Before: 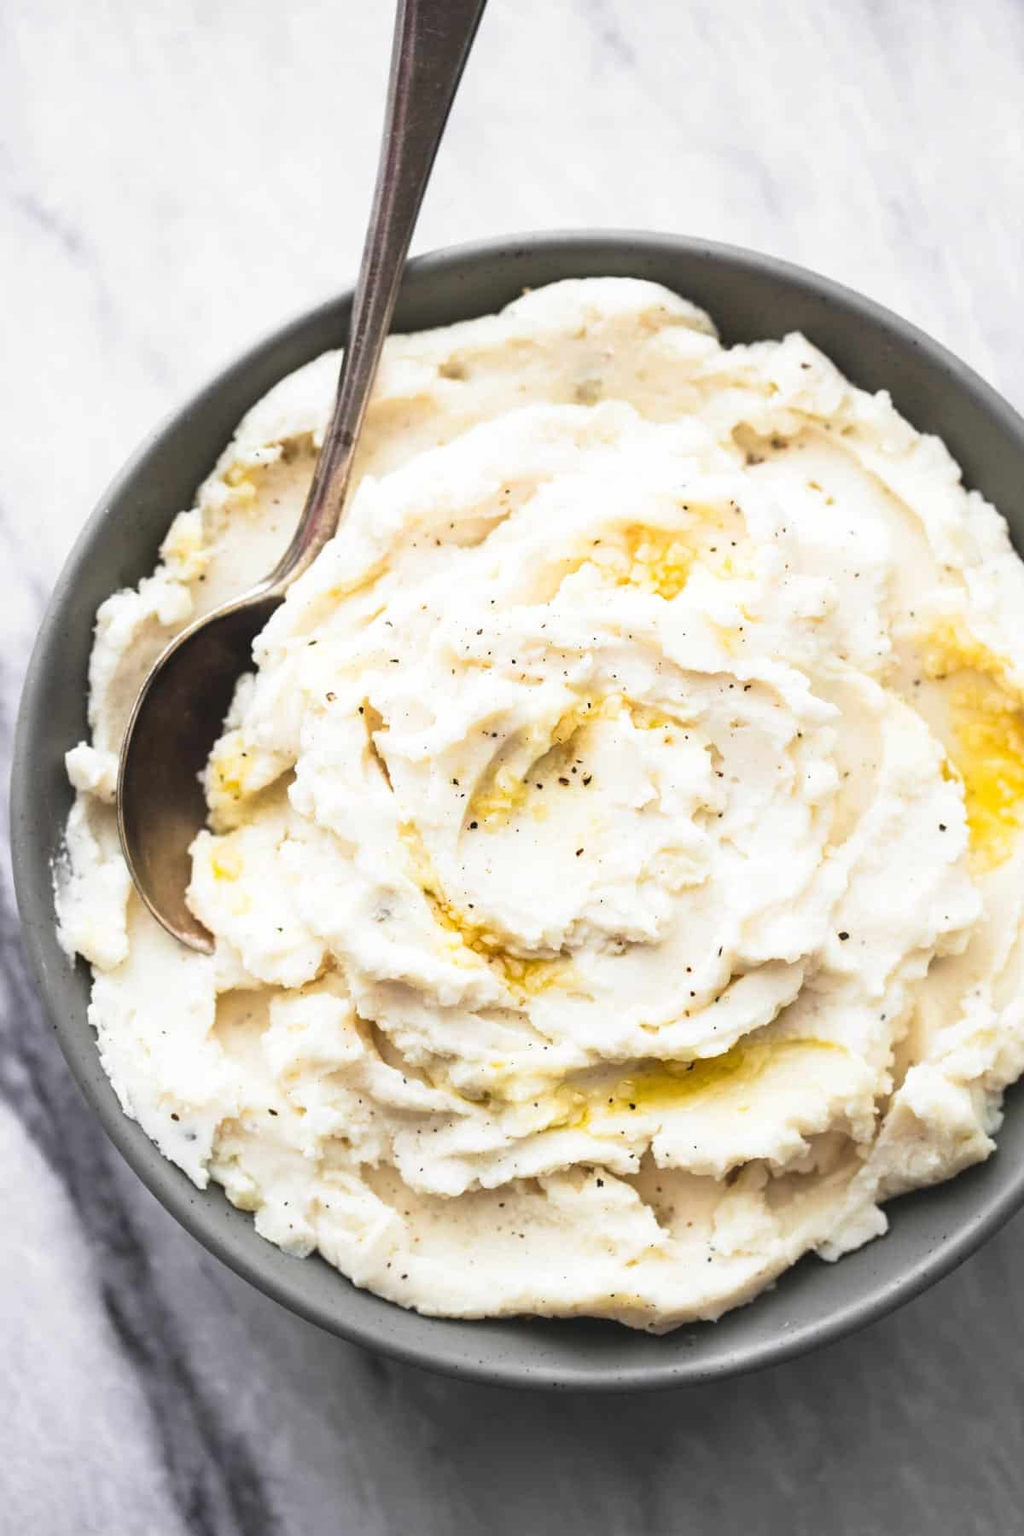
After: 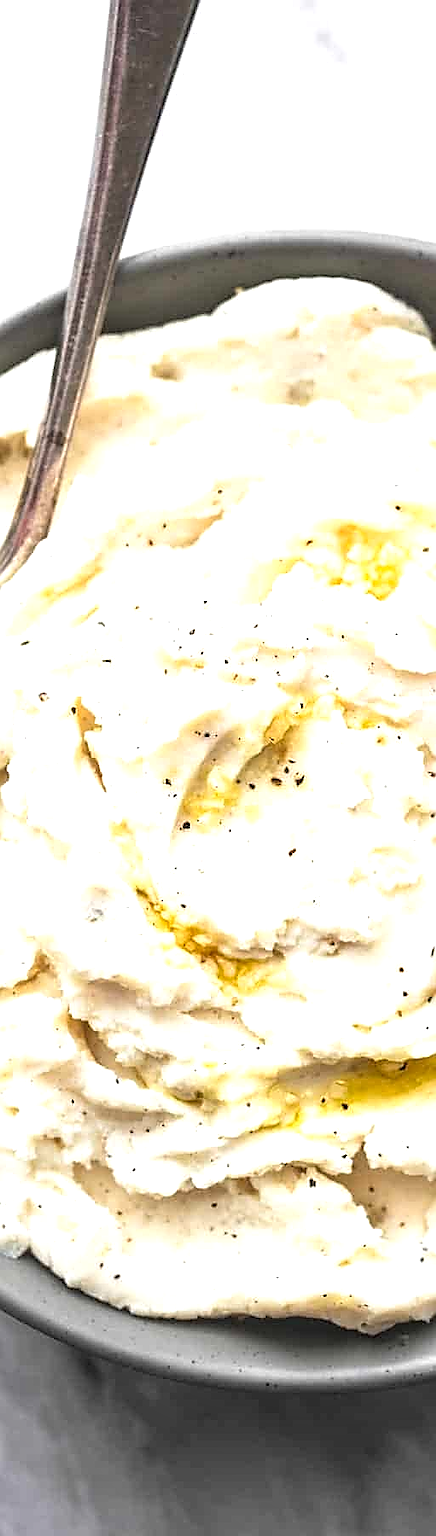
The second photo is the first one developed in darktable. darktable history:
sharpen: radius 1.386, amount 1.268, threshold 0.642
tone equalizer: -8 EV -0.414 EV, -7 EV -0.393 EV, -6 EV -0.299 EV, -5 EV -0.24 EV, -3 EV 0.226 EV, -2 EV 0.362 EV, -1 EV 0.374 EV, +0 EV 0.439 EV
local contrast: on, module defaults
crop: left 28.12%, right 29.293%
